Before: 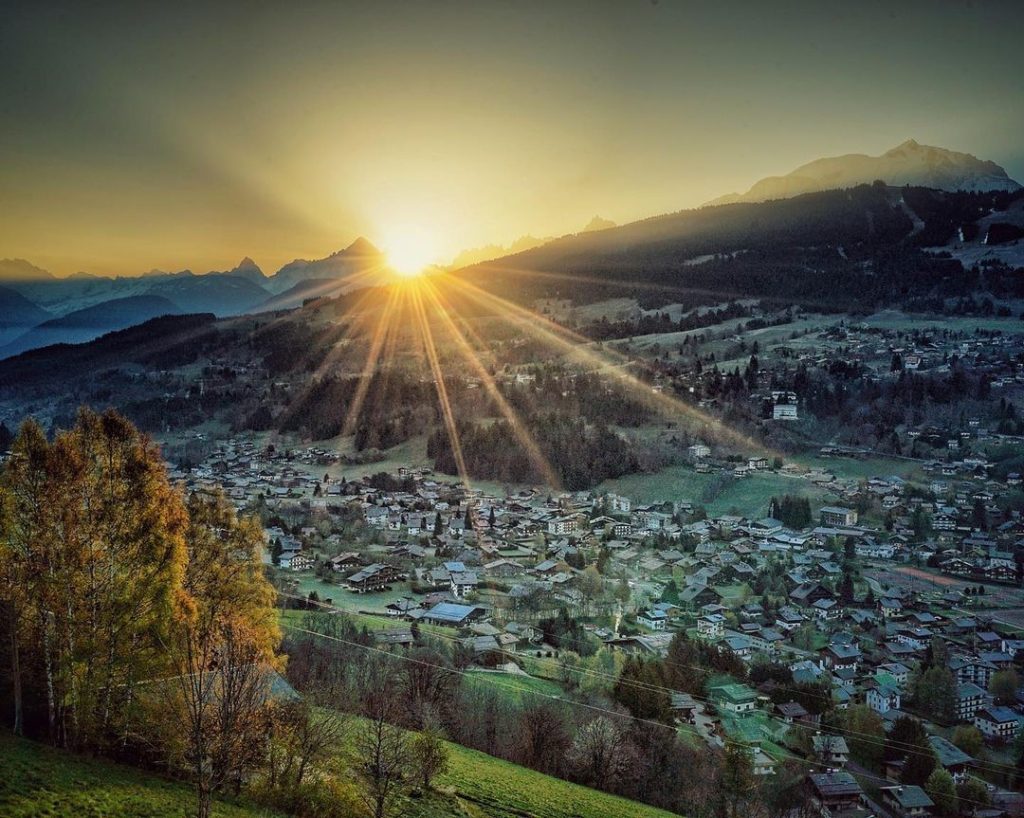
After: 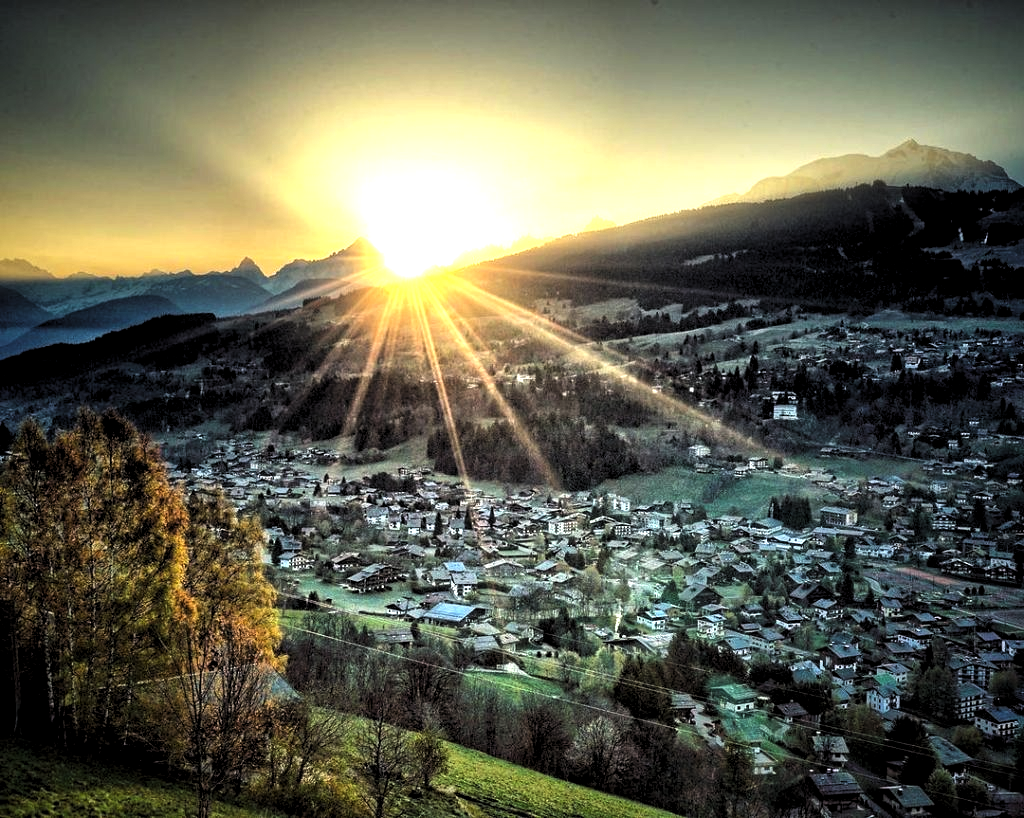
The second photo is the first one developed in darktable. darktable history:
levels: levels [0.129, 0.519, 0.867]
exposure: exposure 0.669 EV, compensate highlight preservation false
